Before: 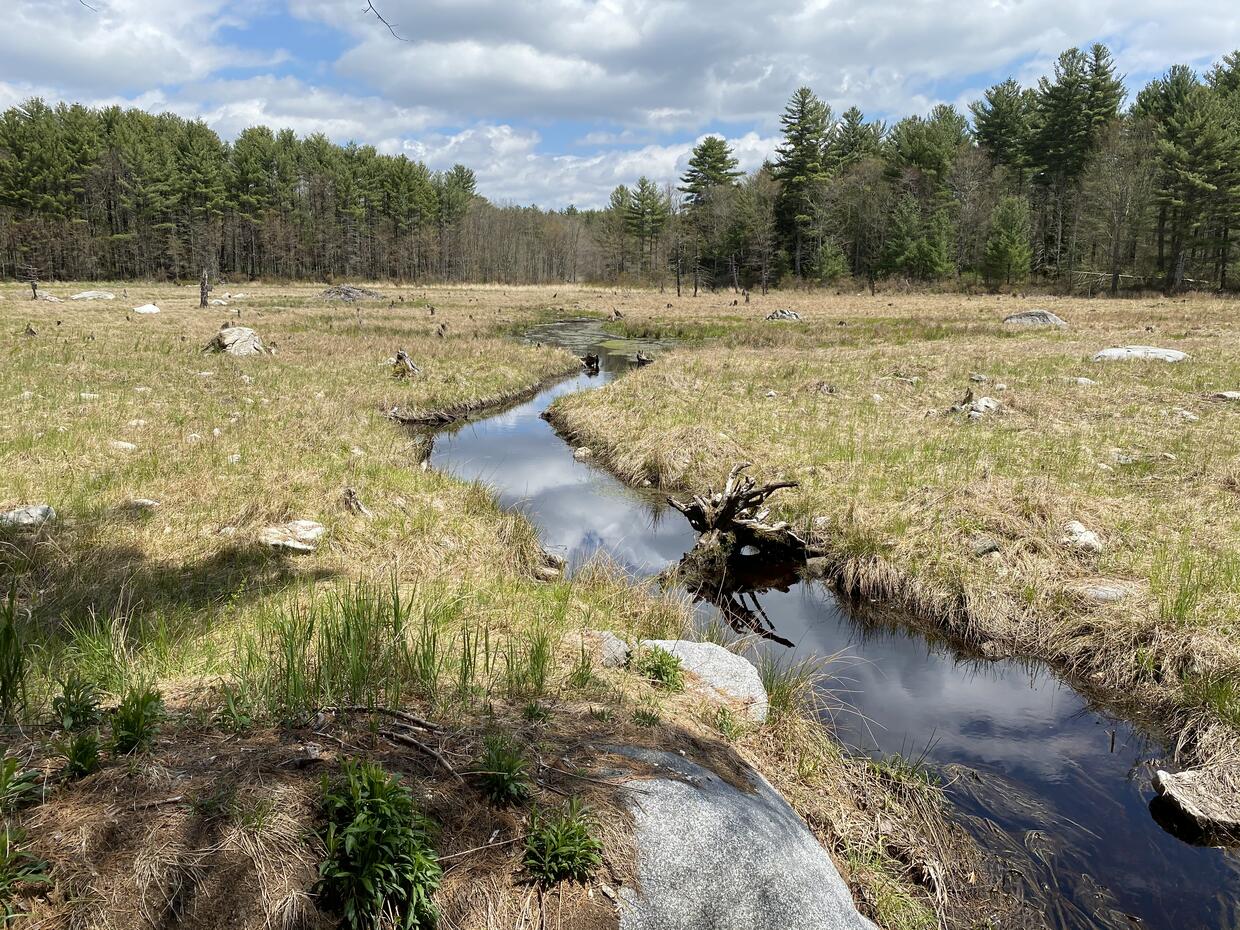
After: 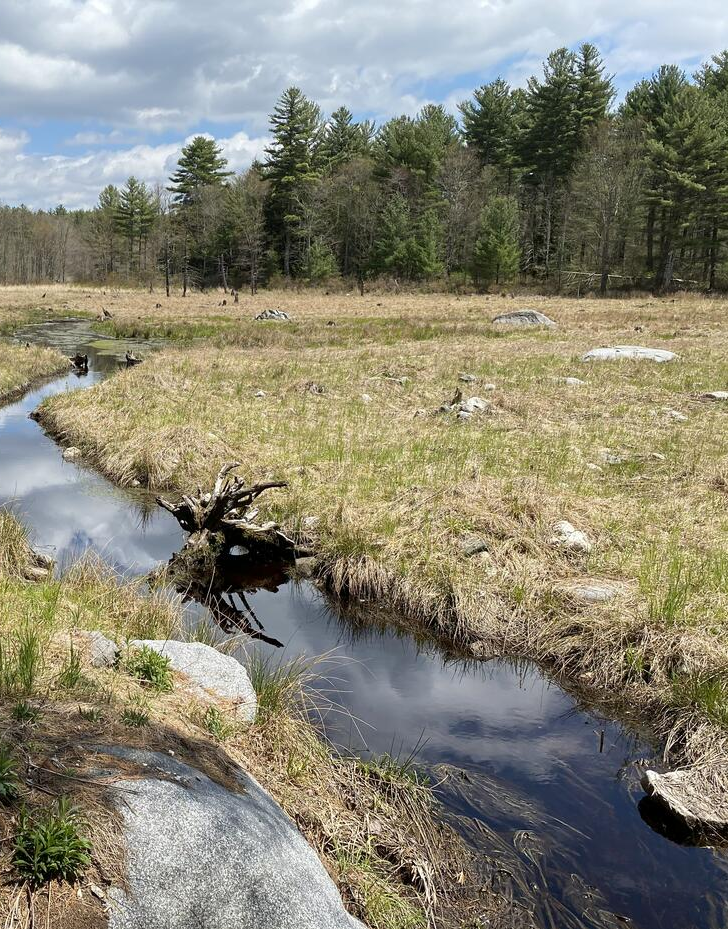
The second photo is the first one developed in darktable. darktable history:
crop: left 41.259%
